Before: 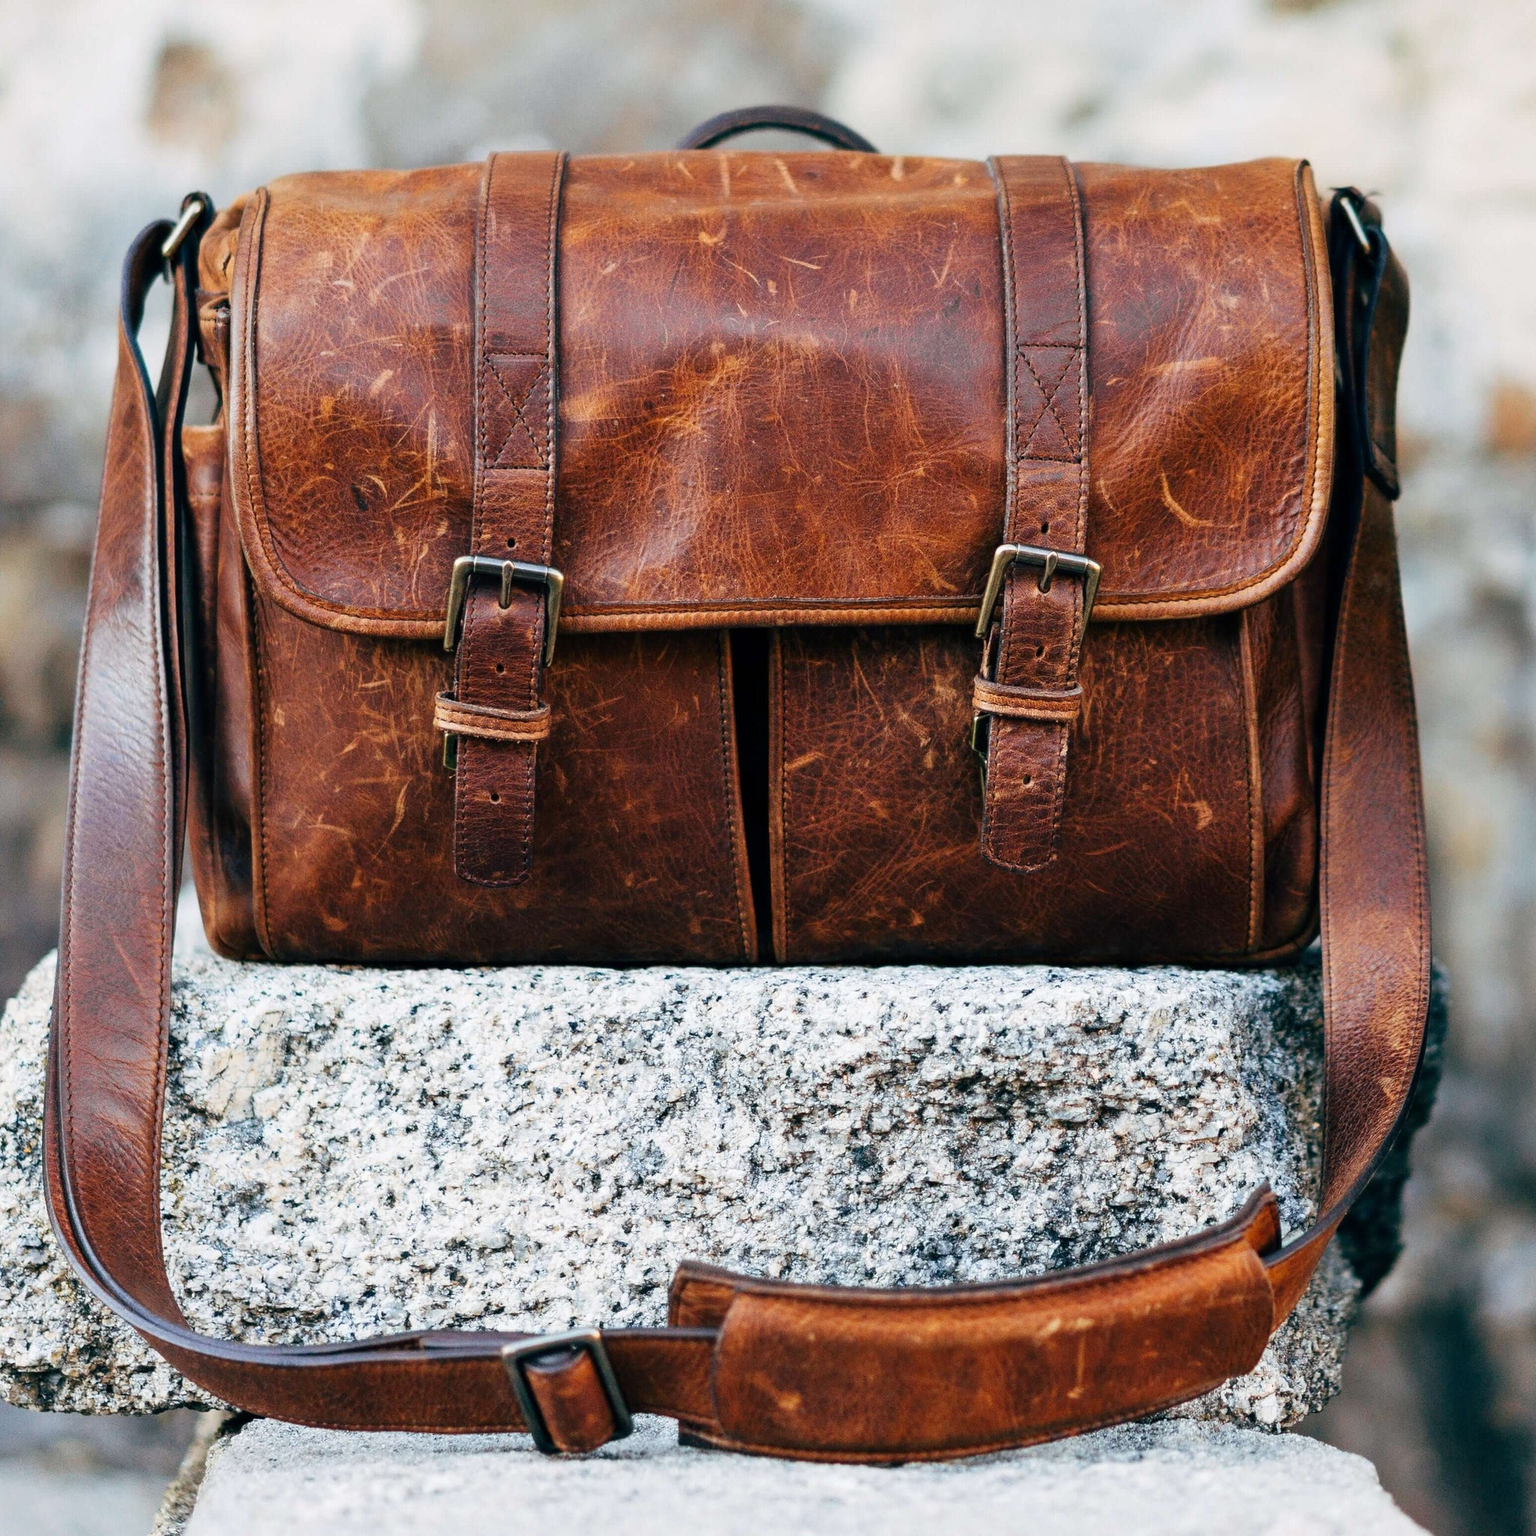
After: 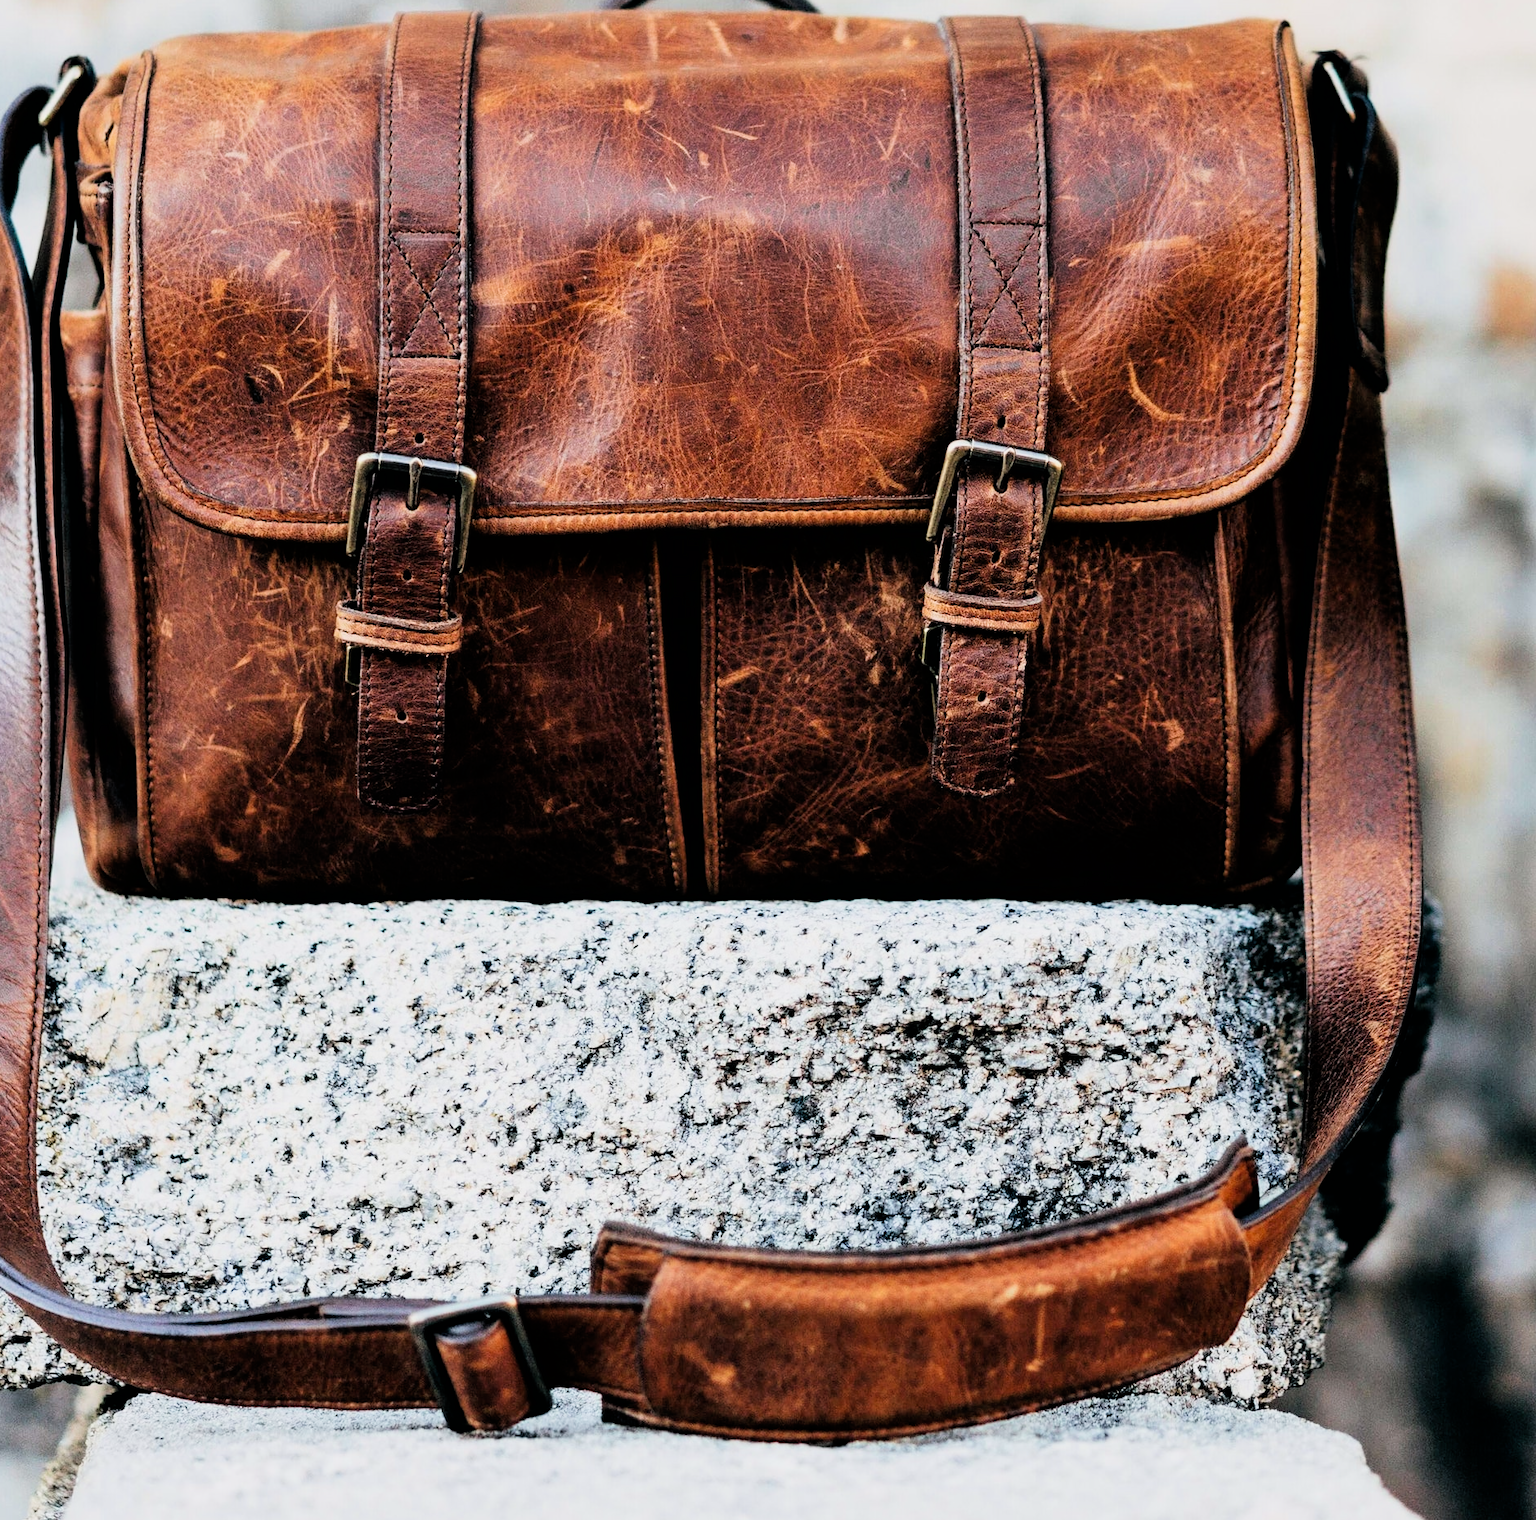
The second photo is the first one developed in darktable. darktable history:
filmic rgb: black relative exposure -5 EV, hardness 2.88, contrast 1.5
exposure: exposure 0.236 EV, compensate highlight preservation false
crop and rotate: left 8.262%, top 9.226%
